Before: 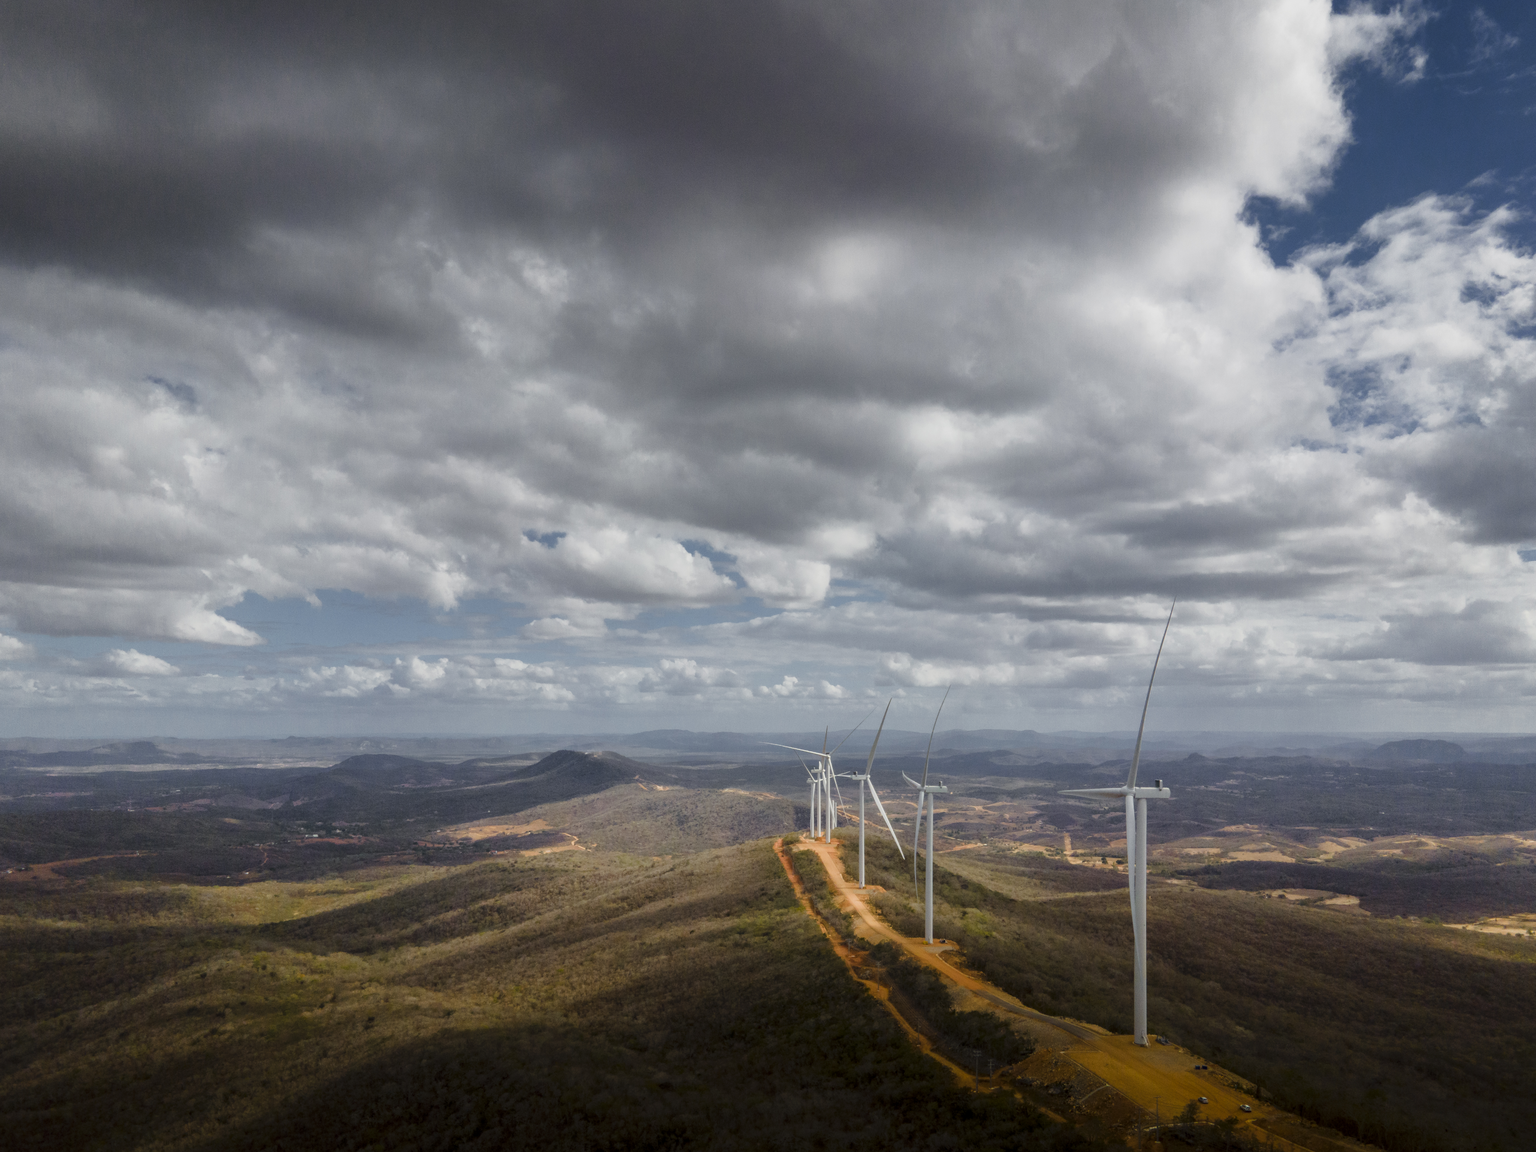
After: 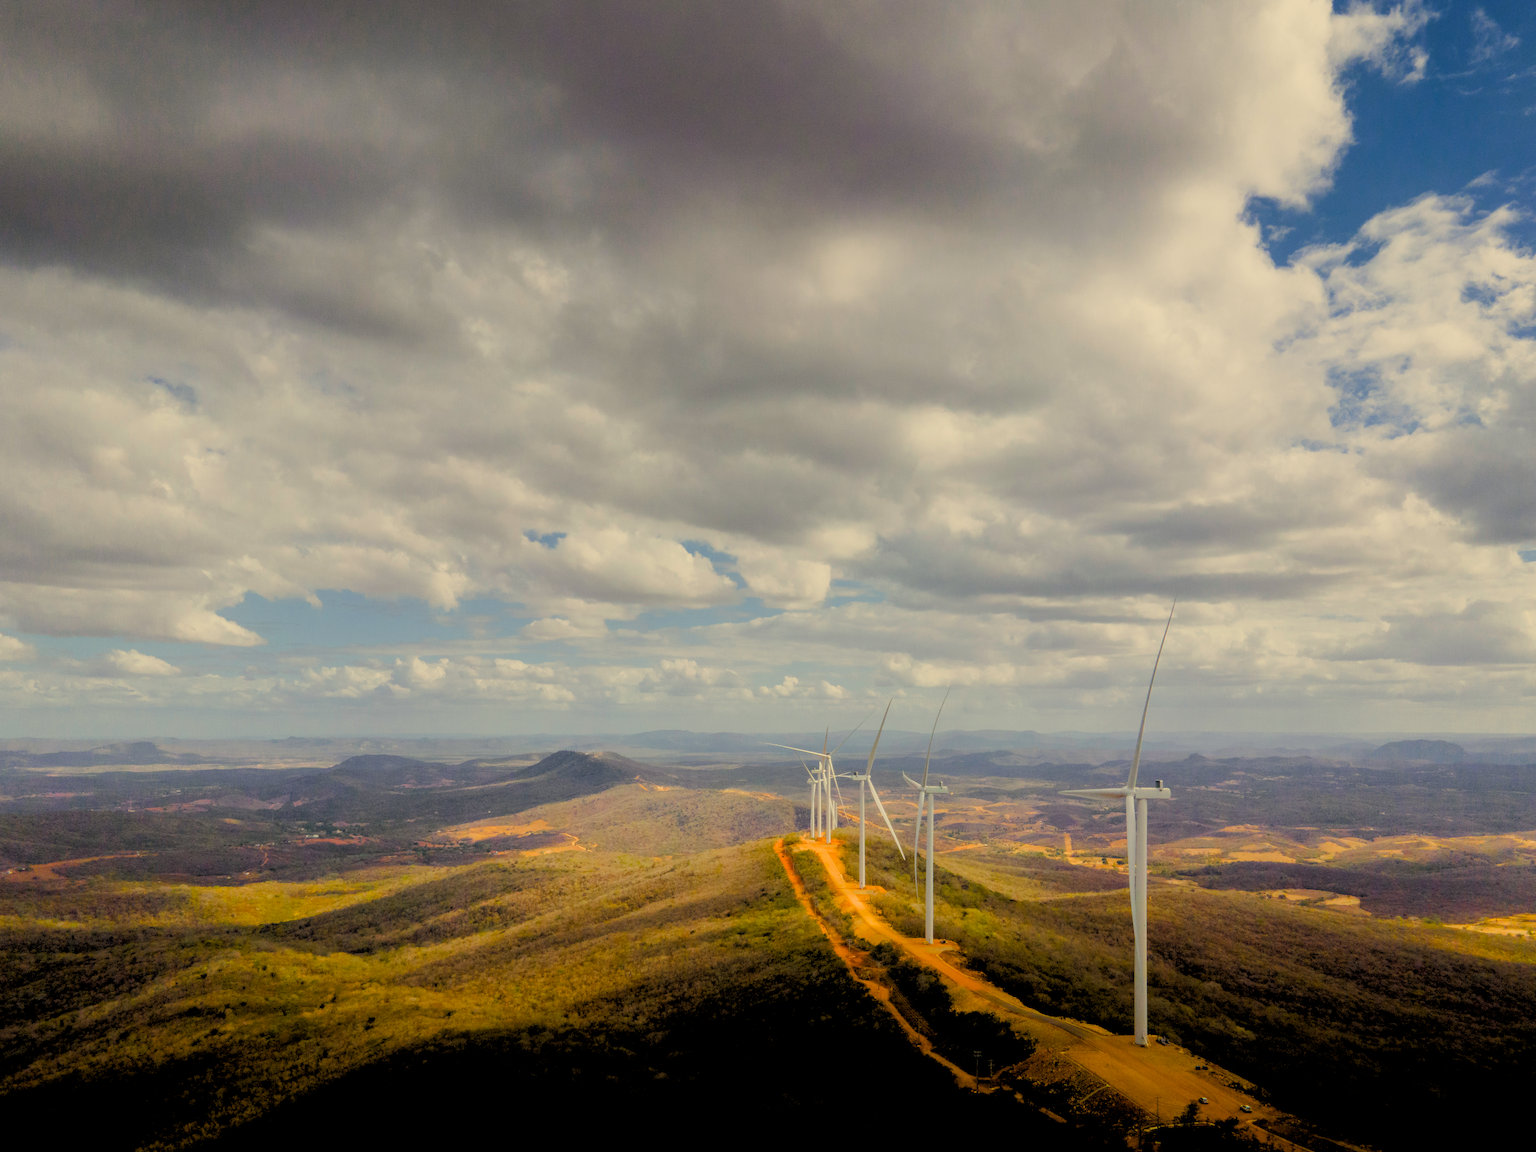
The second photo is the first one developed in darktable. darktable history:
rgb levels: preserve colors sum RGB, levels [[0.038, 0.433, 0.934], [0, 0.5, 1], [0, 0.5, 1]]
color correction: highlights a* 2.72, highlights b* 22.8
color balance rgb: perceptual saturation grading › global saturation 25%, perceptual brilliance grading › mid-tones 10%, perceptual brilliance grading › shadows 15%, global vibrance 20%
